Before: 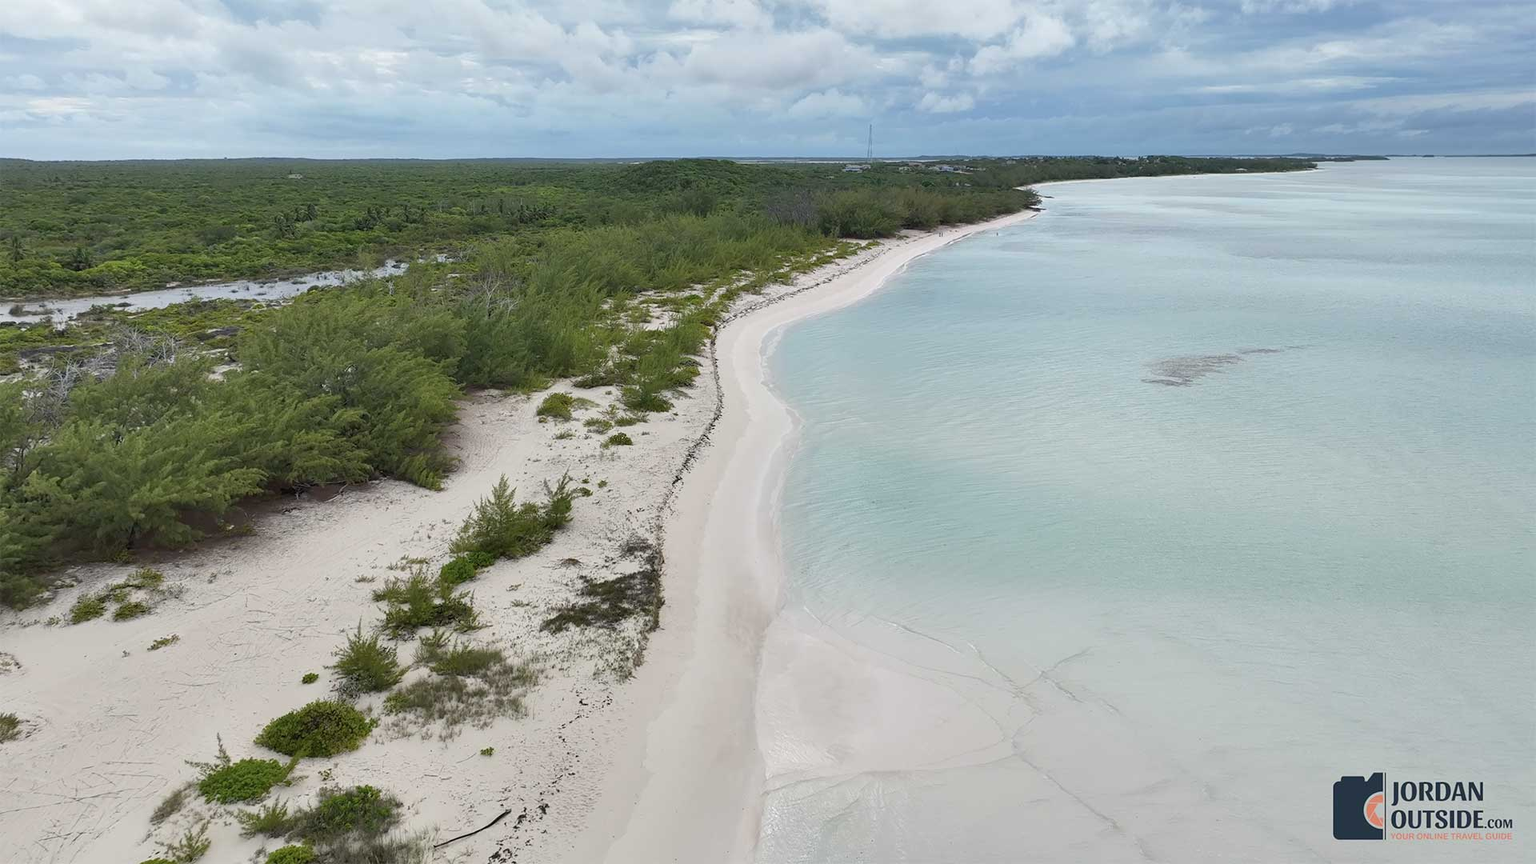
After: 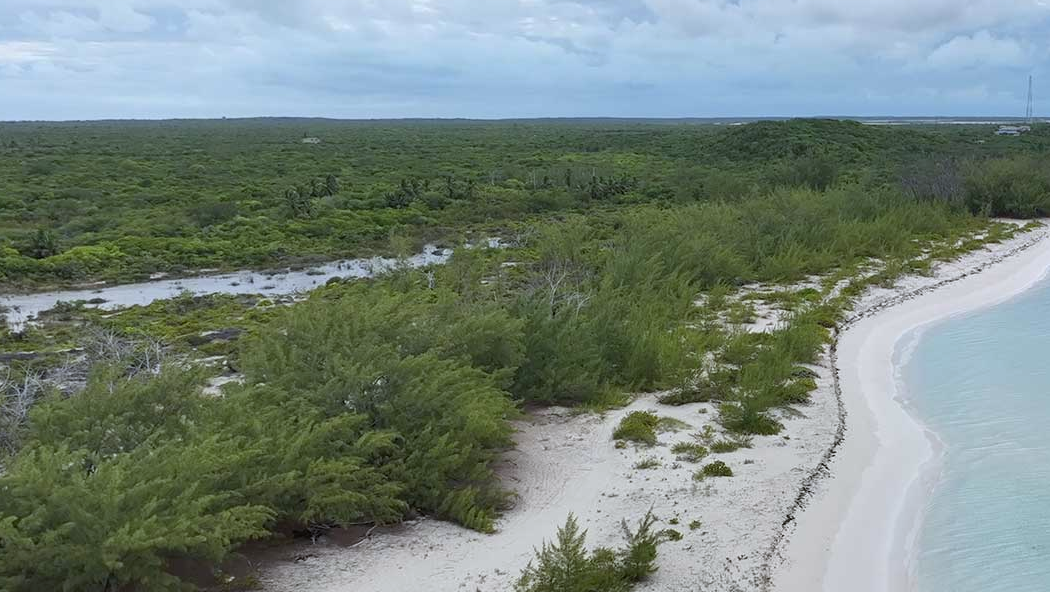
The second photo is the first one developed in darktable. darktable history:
crop and rotate: left 3.047%, top 7.509%, right 42.236%, bottom 37.598%
white balance: red 0.967, blue 1.049
